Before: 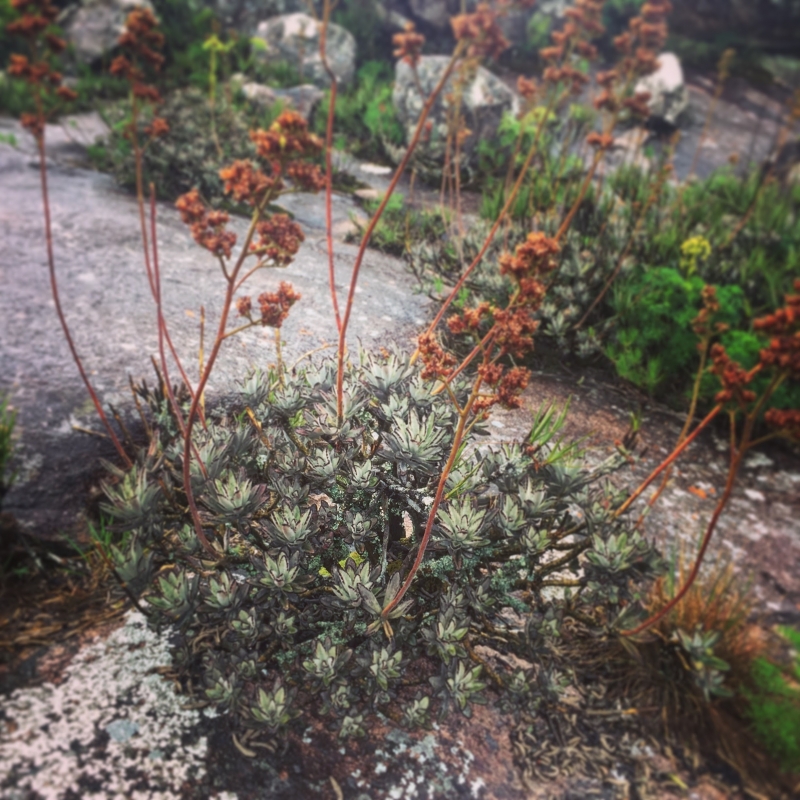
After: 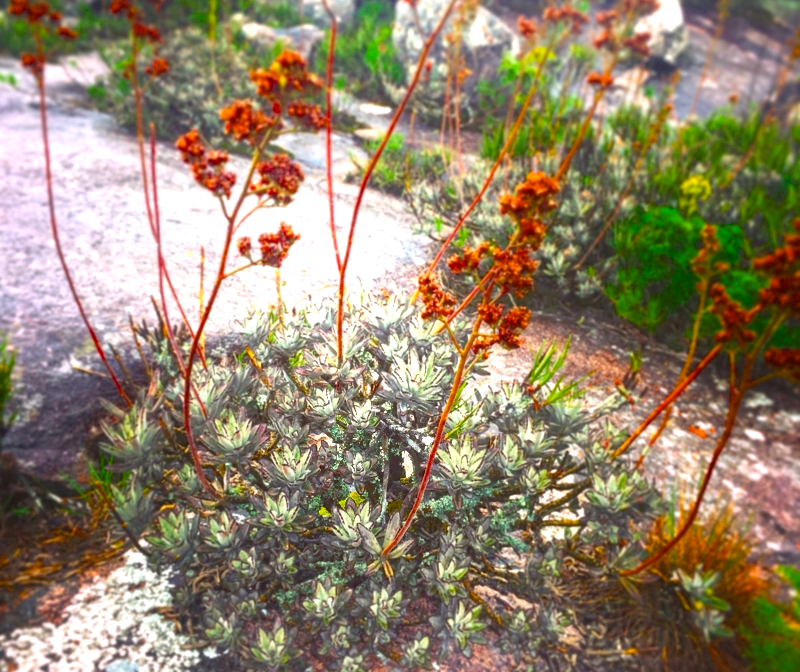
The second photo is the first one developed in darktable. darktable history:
crop: top 7.62%, bottom 8.317%
exposure: black level correction 0, exposure 1.099 EV, compensate highlight preservation false
color balance rgb: power › hue 208.58°, perceptual saturation grading › global saturation 36.998%, perceptual saturation grading › shadows 35.024%, global vibrance 15.787%, saturation formula JzAzBz (2021)
